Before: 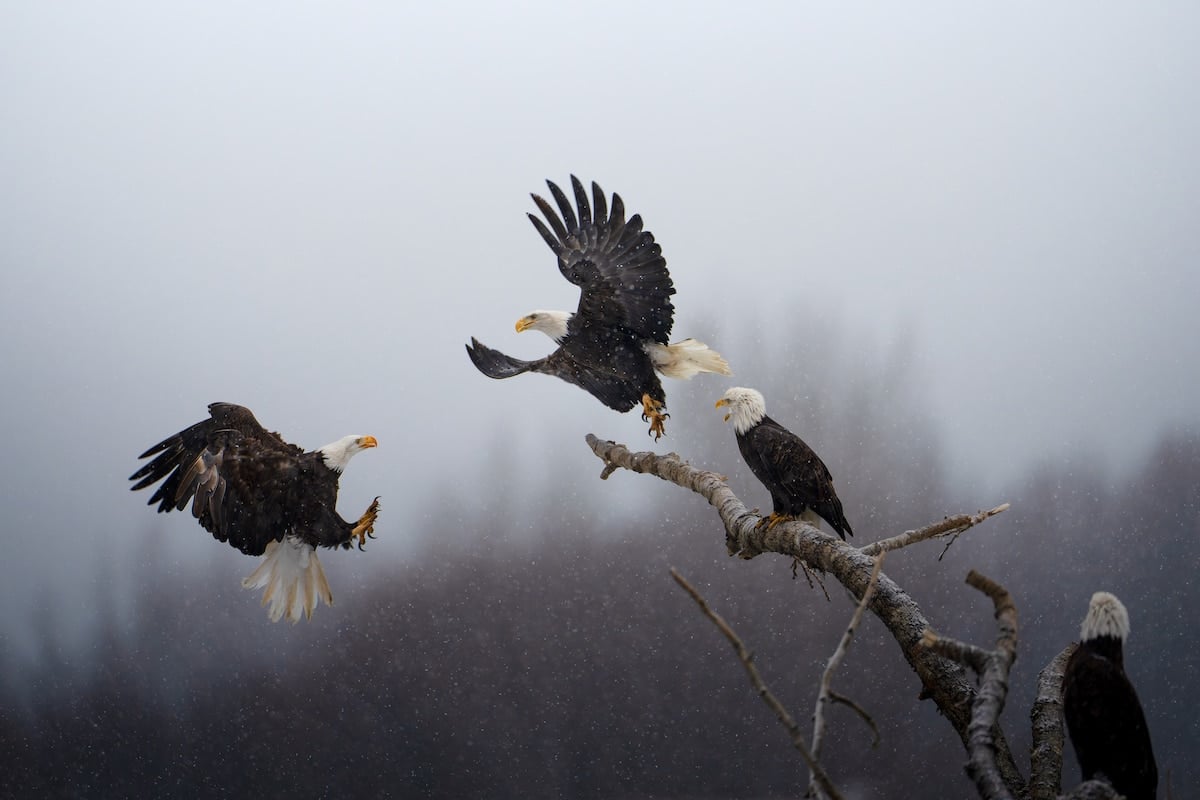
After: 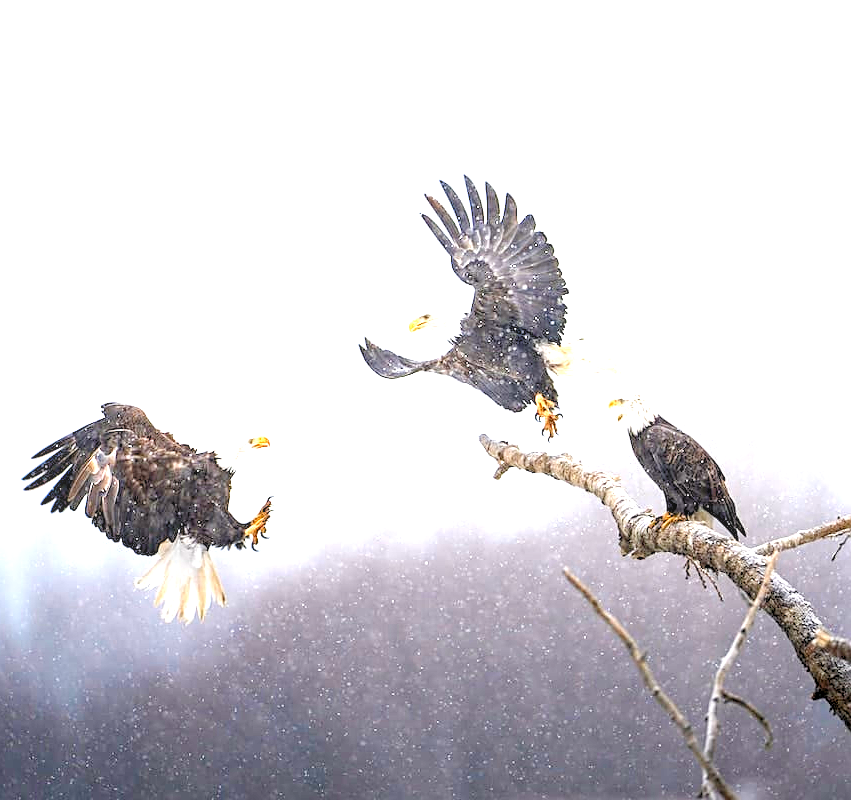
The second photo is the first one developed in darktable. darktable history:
crop and rotate: left 8.928%, right 20.094%
exposure: black level correction 0, exposure 1.462 EV, compensate highlight preservation false
sharpen: on, module defaults
local contrast: on, module defaults
levels: levels [0.036, 0.364, 0.827]
